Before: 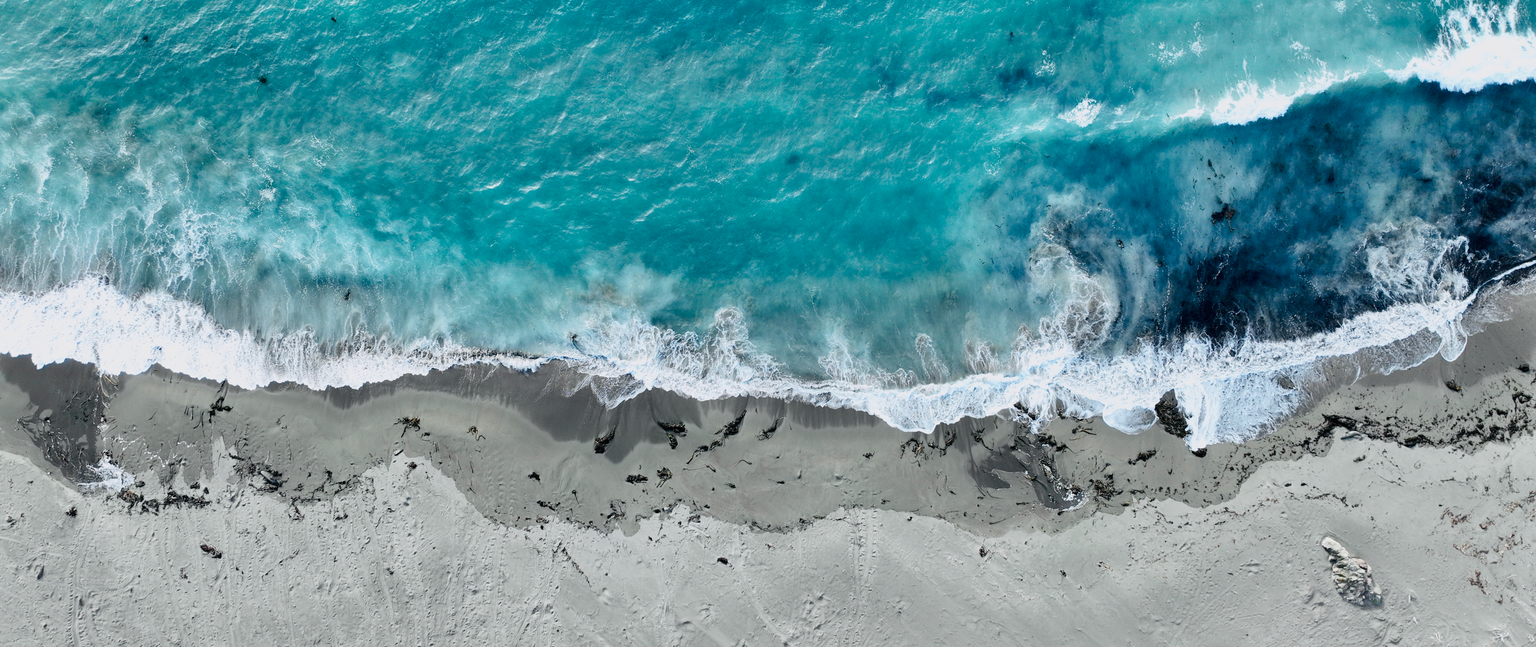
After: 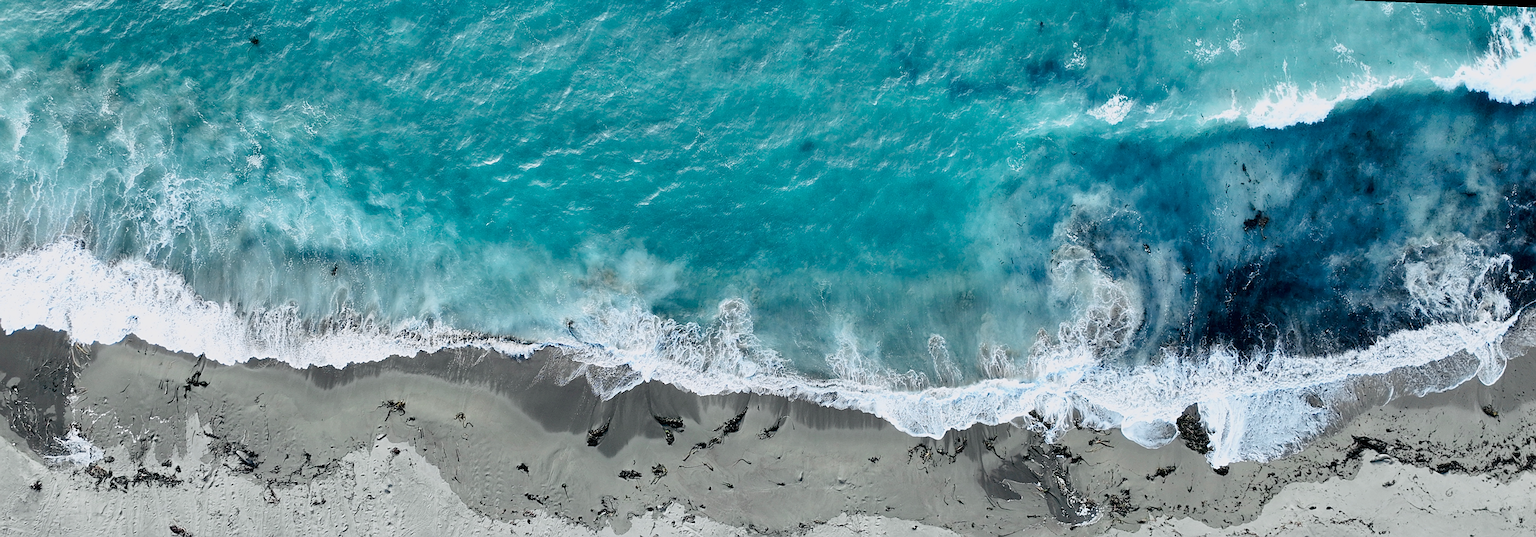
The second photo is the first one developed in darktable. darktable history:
crop: left 2.737%, top 7.287%, right 3.421%, bottom 20.179%
rotate and perspective: rotation 2.27°, automatic cropping off
sharpen: on, module defaults
